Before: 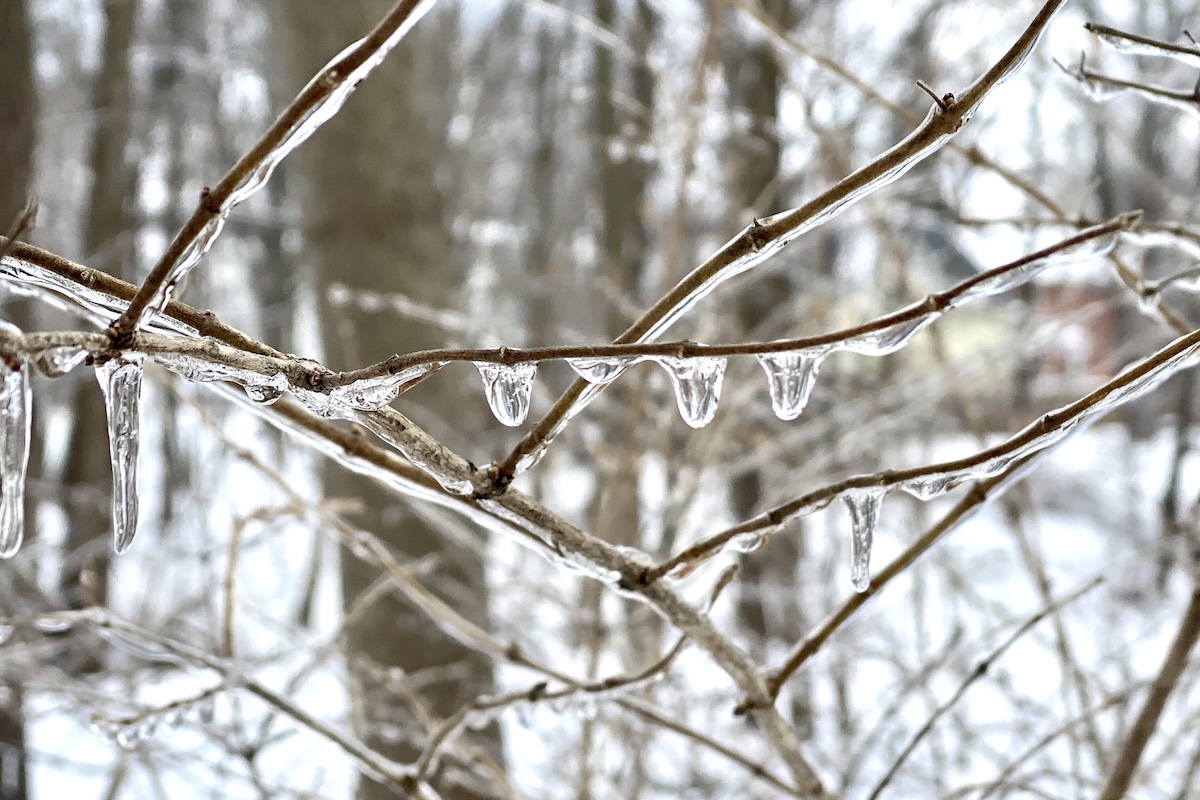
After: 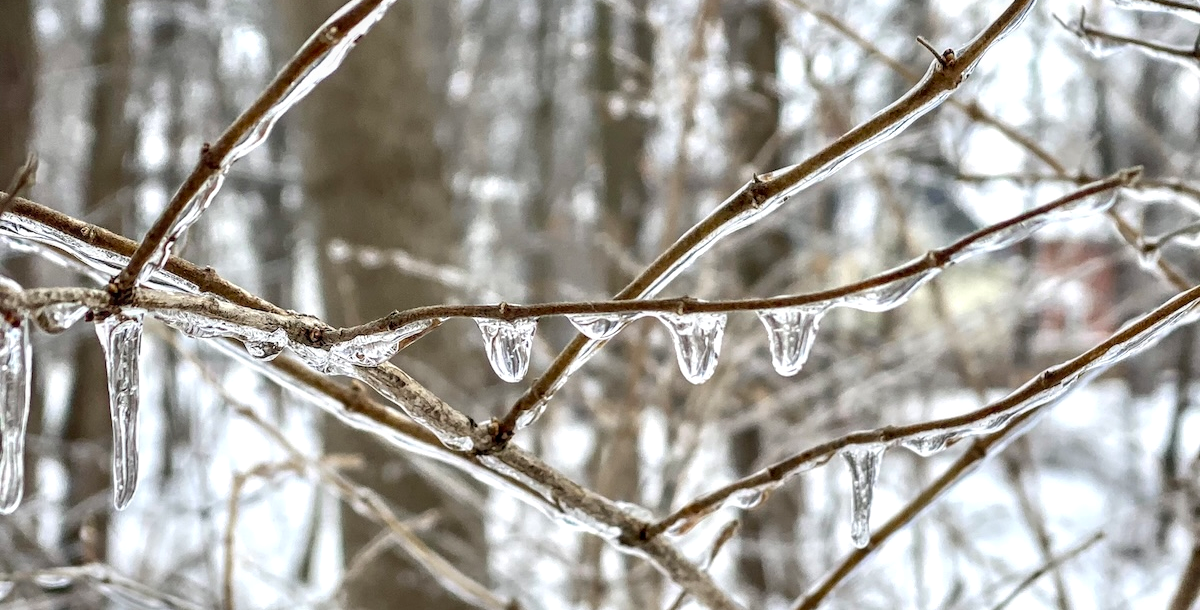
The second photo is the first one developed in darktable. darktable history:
crop: top 5.605%, bottom 18.05%
local contrast: on, module defaults
